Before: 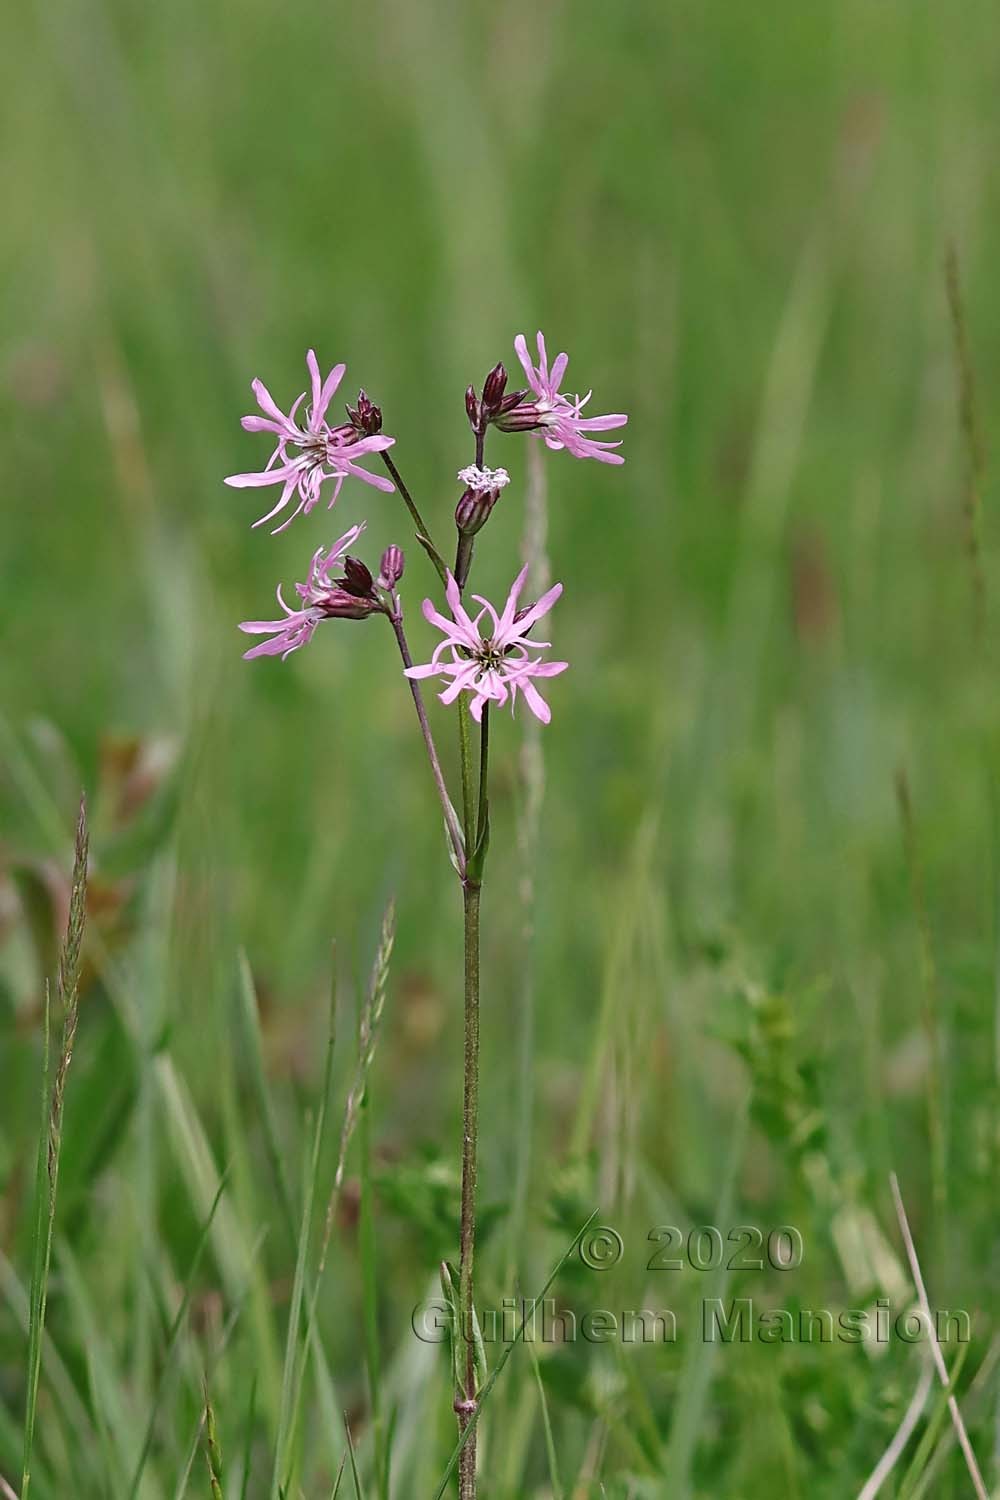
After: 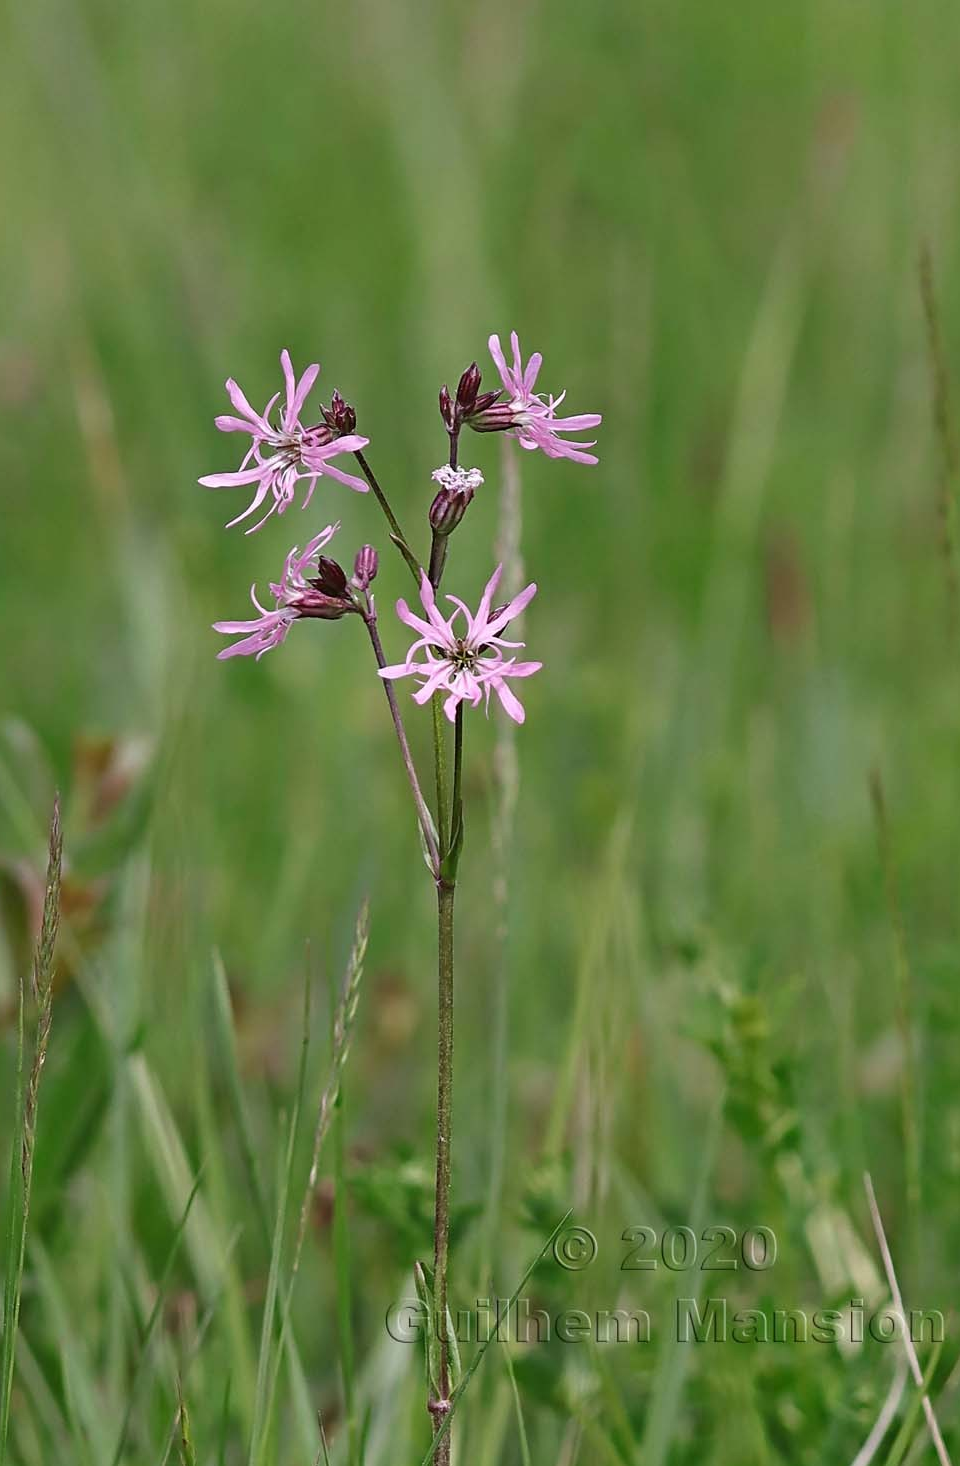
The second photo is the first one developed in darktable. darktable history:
crop and rotate: left 2.622%, right 1.318%, bottom 2.214%
